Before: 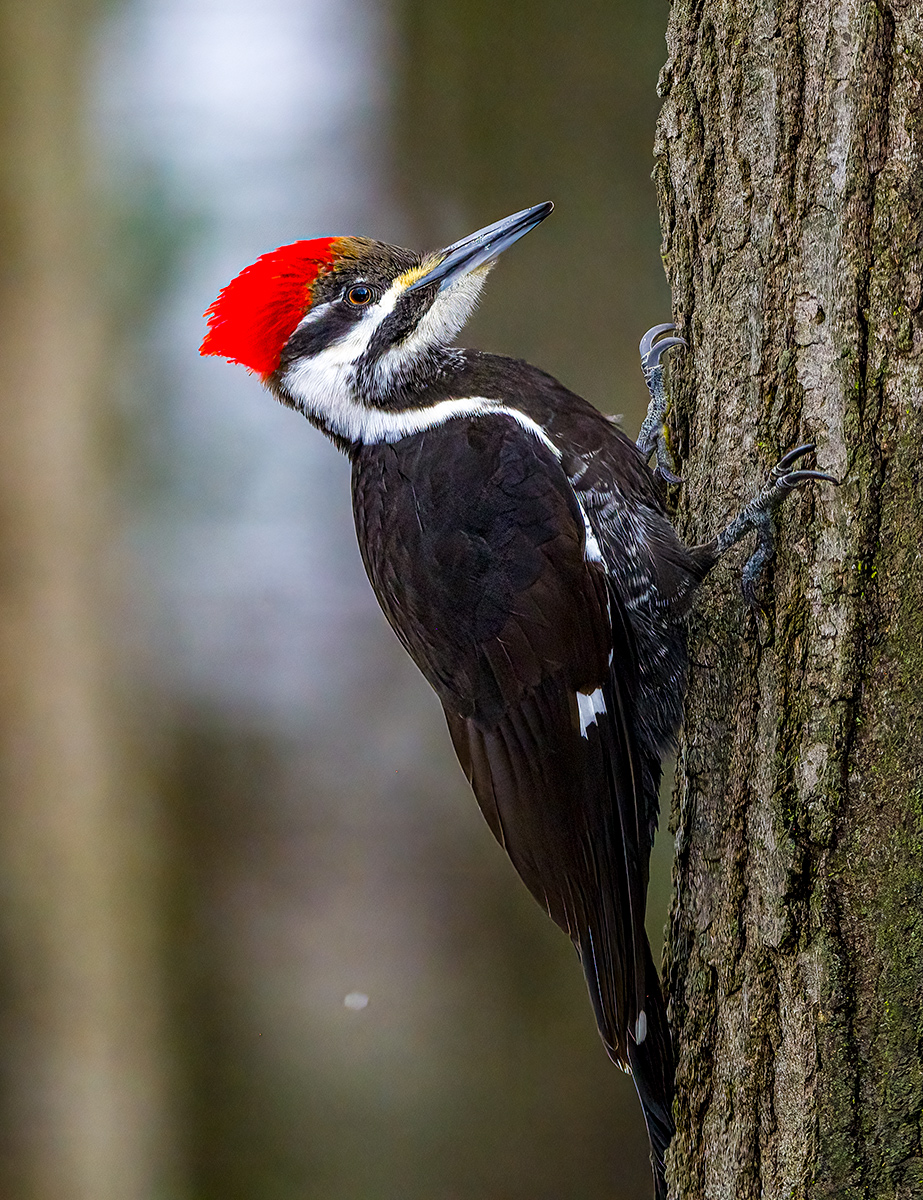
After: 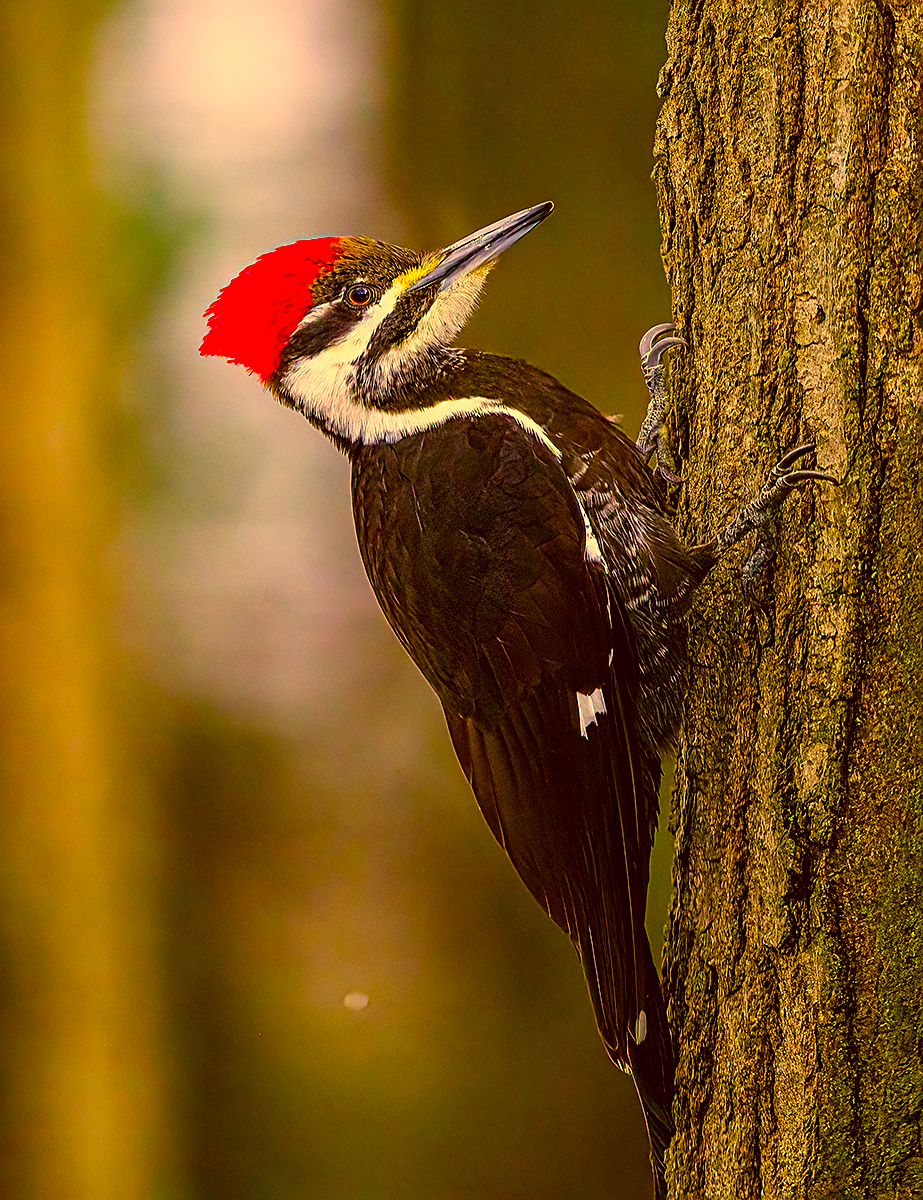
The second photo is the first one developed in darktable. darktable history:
color correction: highlights a* 10.7, highlights b* 30.32, shadows a* 2.7, shadows b* 17.46, saturation 1.72
color calibration: illuminant same as pipeline (D50), adaptation XYZ, x 0.345, y 0.358, temperature 5024.23 K
sharpen: on, module defaults
